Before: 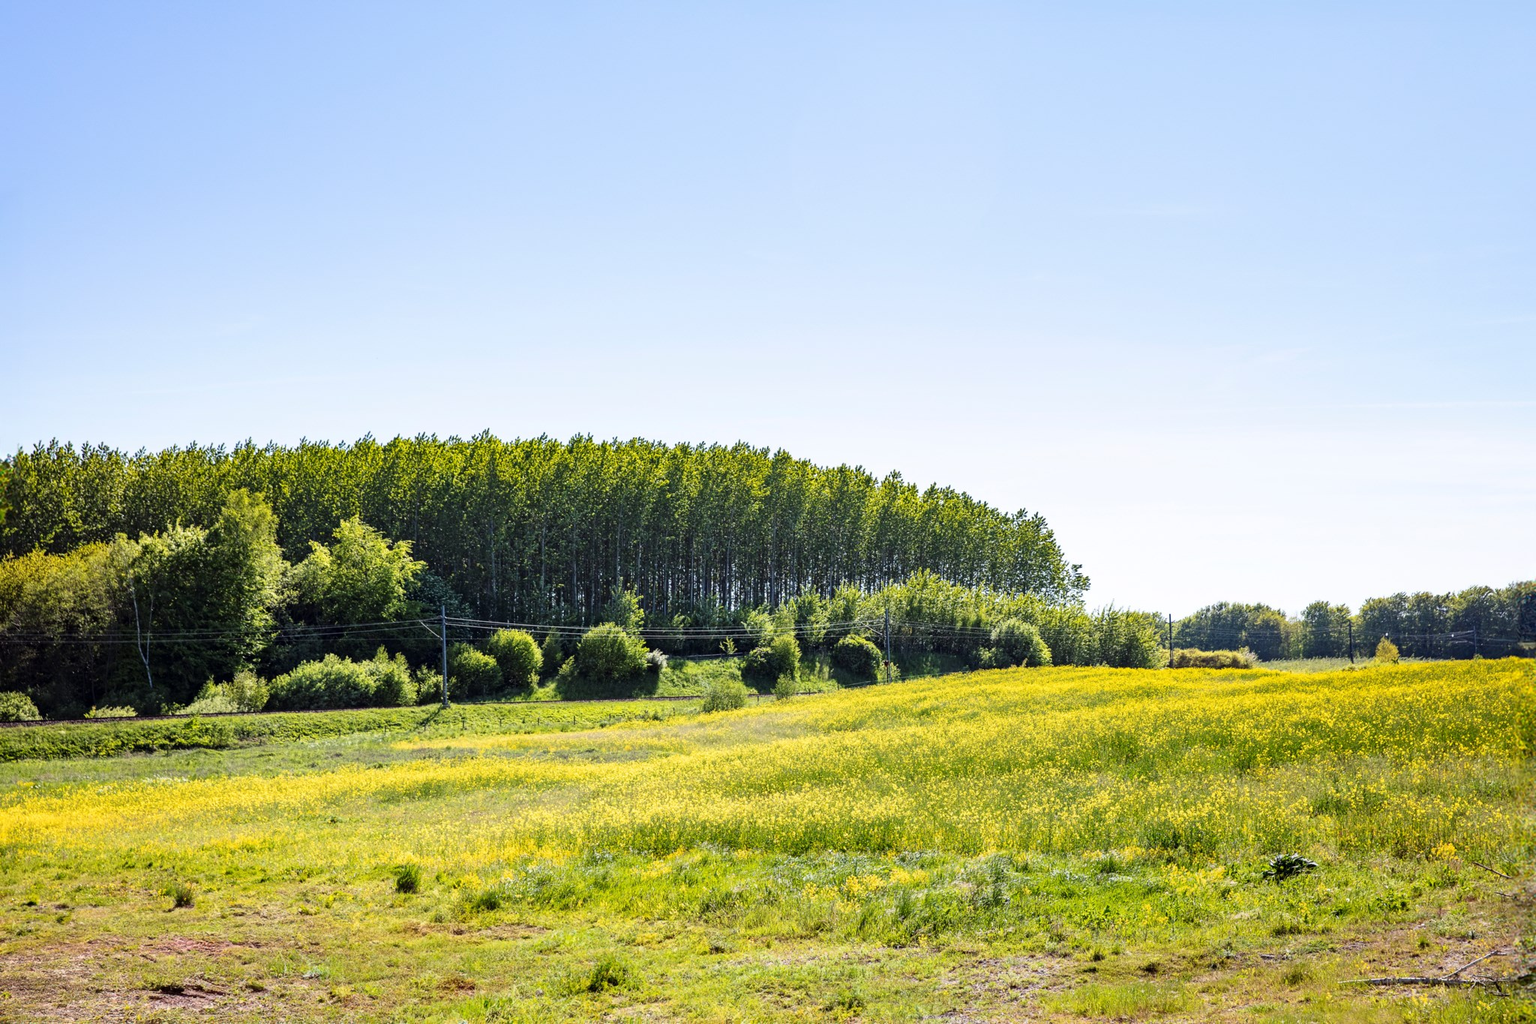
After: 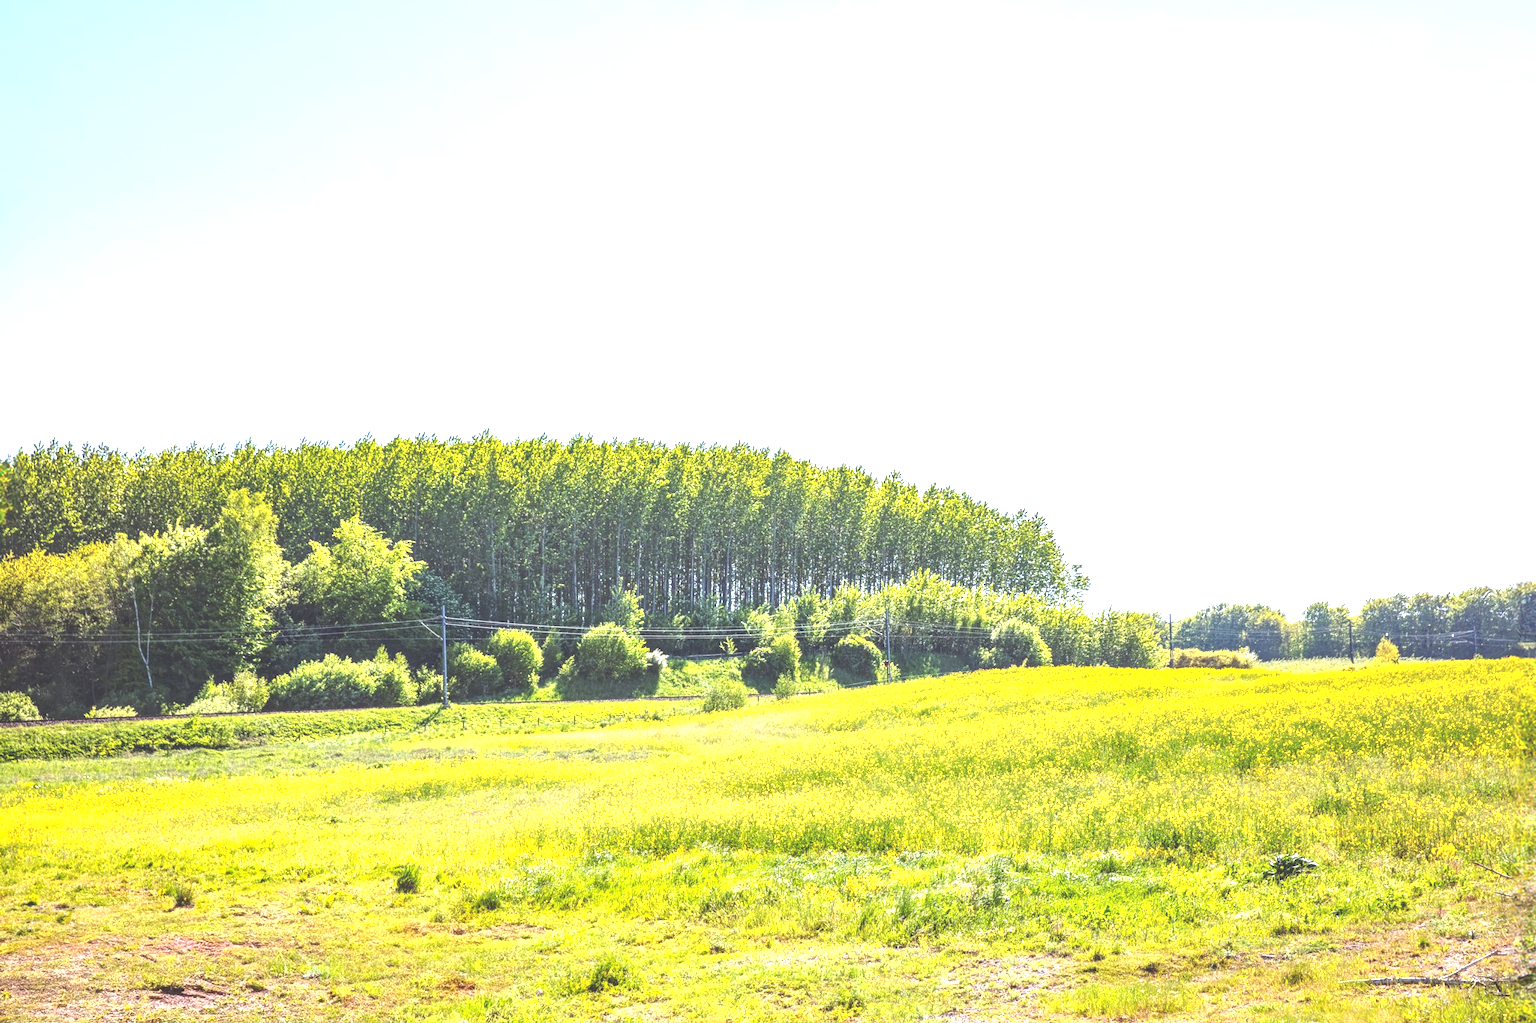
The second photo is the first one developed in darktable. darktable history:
local contrast: highlights 48%, shadows 0%, detail 100%
exposure: black level correction -0.005, exposure 1.002 EV, compensate highlight preservation false
